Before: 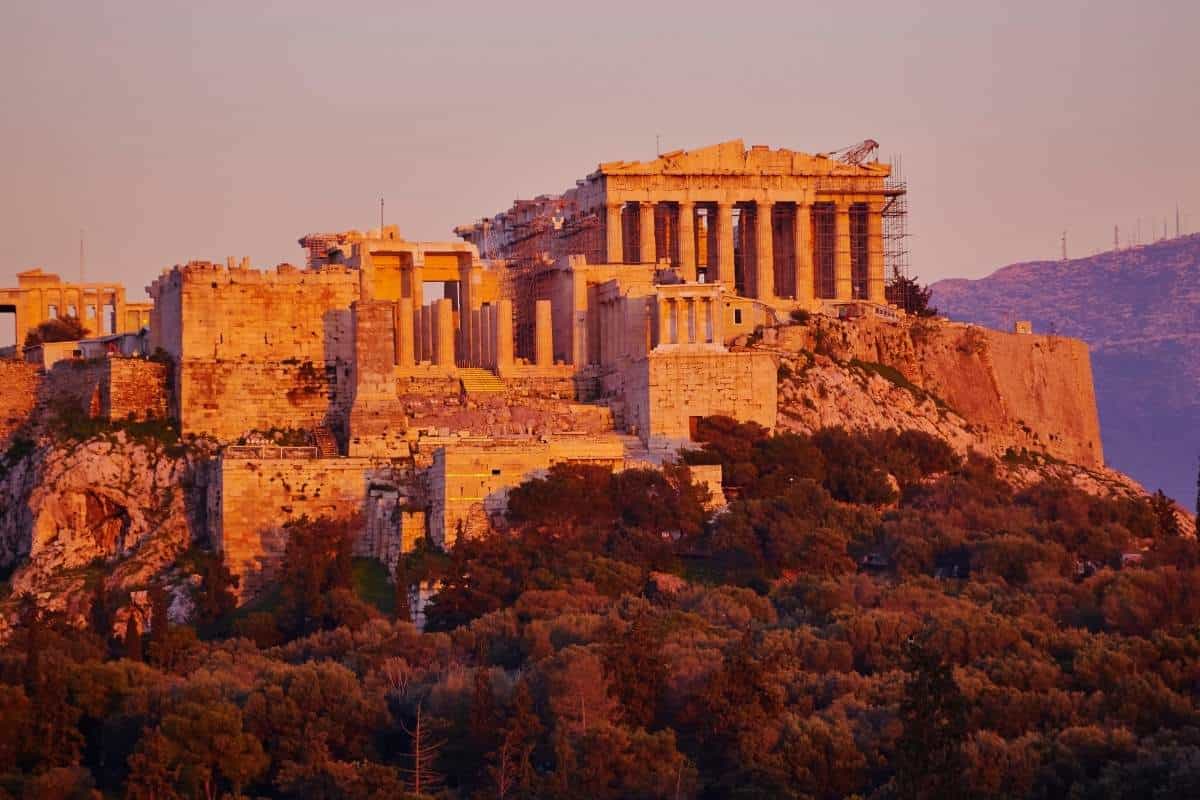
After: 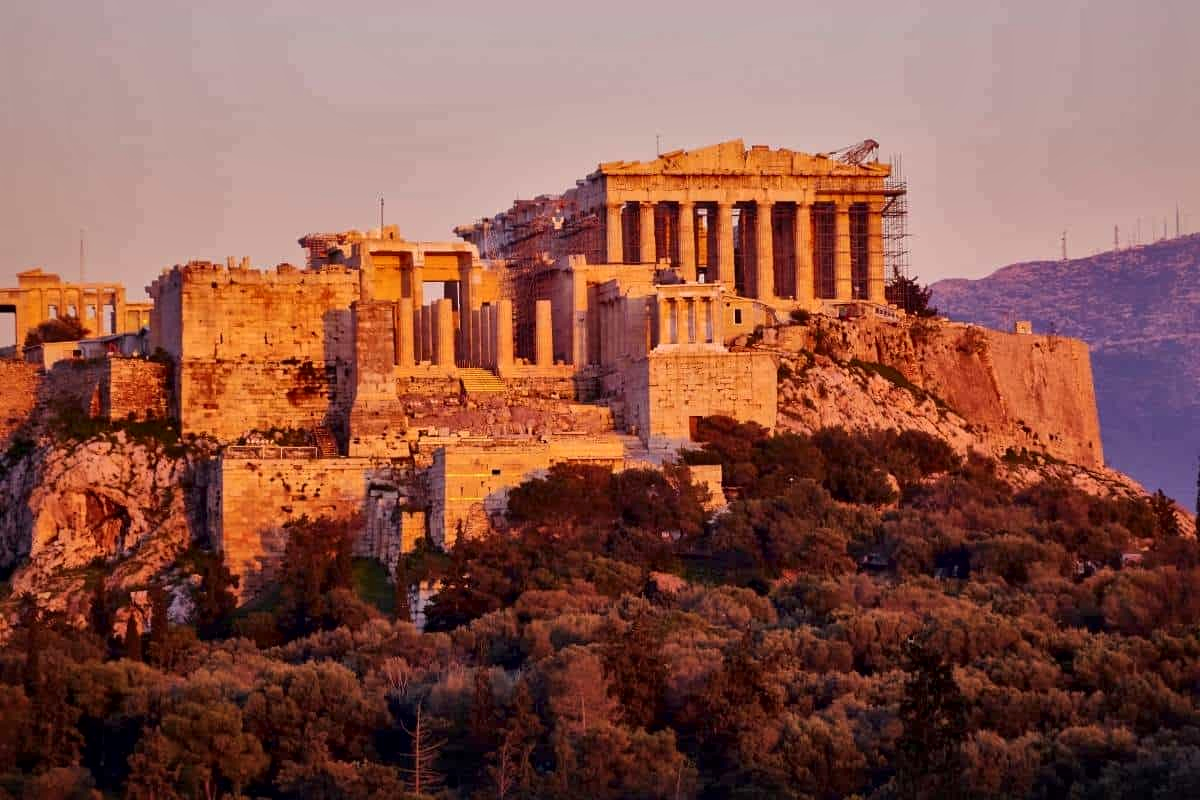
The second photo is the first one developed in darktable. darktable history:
local contrast: mode bilateral grid, contrast 20, coarseness 49, detail 158%, midtone range 0.2
